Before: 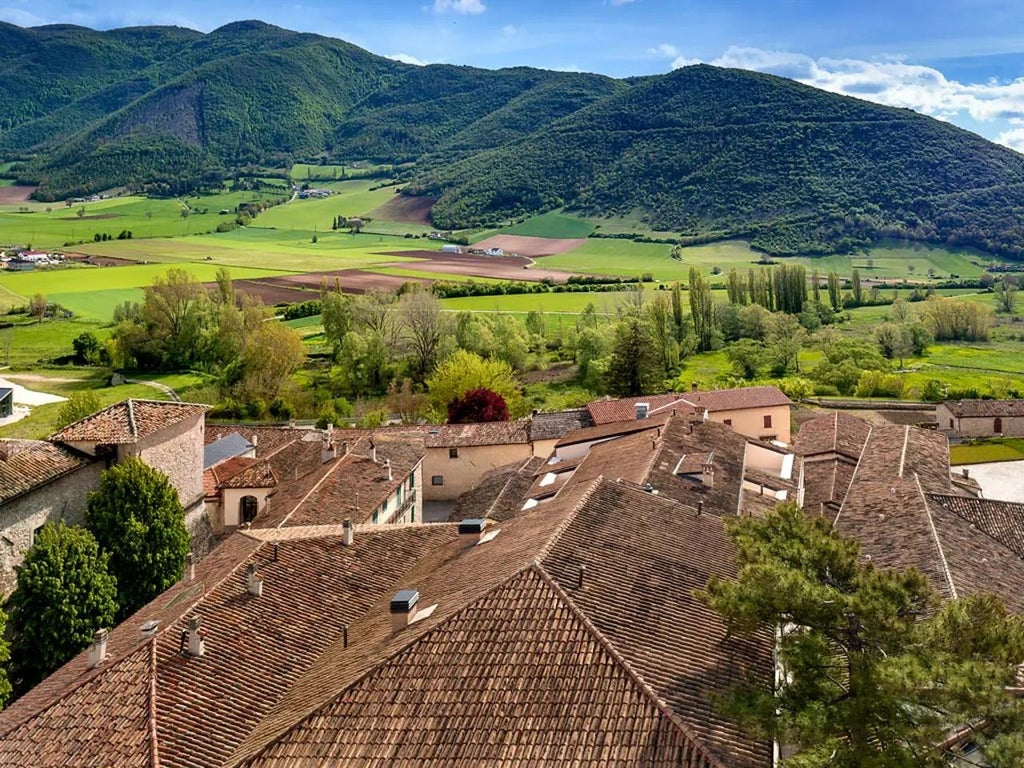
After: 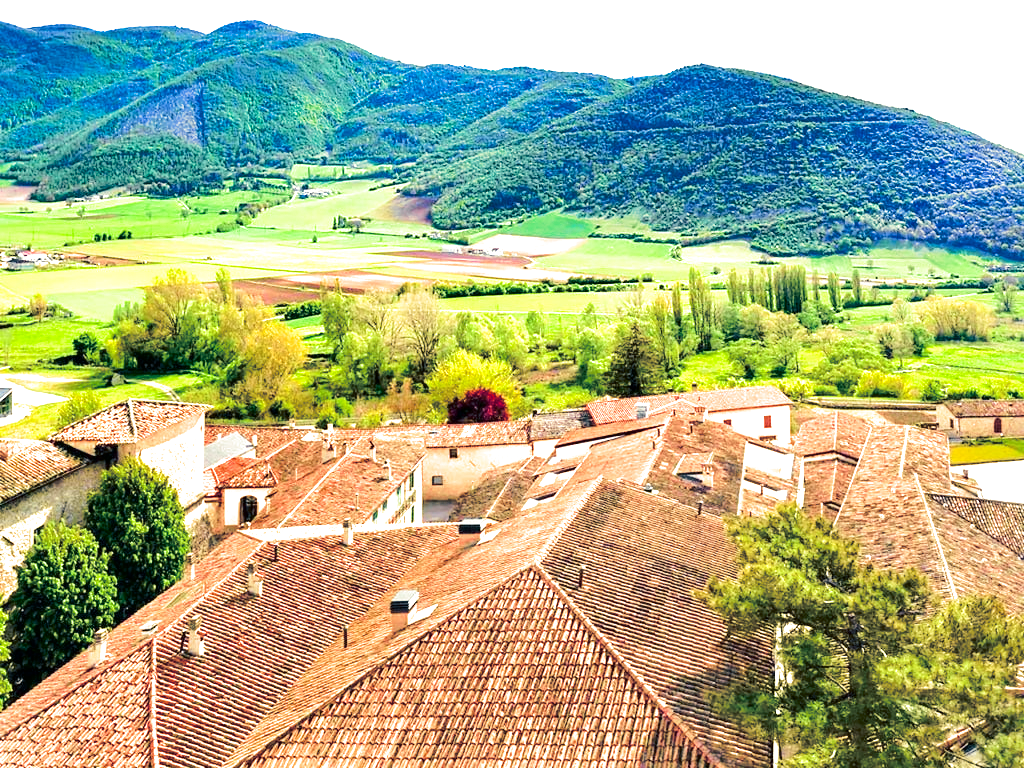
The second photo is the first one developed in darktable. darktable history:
exposure: black level correction 0, exposure 1.625 EV, compensate exposure bias true, compensate highlight preservation false
split-toning: shadows › hue 216°, shadows › saturation 1, highlights › hue 57.6°, balance -33.4
tone curve: curves: ch0 [(0, 0) (0.037, 0.011) (0.131, 0.108) (0.279, 0.279) (0.476, 0.554) (0.617, 0.693) (0.704, 0.77) (0.813, 0.852) (0.916, 0.924) (1, 0.993)]; ch1 [(0, 0) (0.318, 0.278) (0.444, 0.427) (0.493, 0.492) (0.508, 0.502) (0.534, 0.531) (0.562, 0.571) (0.626, 0.667) (0.746, 0.764) (1, 1)]; ch2 [(0, 0) (0.316, 0.292) (0.381, 0.37) (0.423, 0.448) (0.476, 0.492) (0.502, 0.498) (0.522, 0.518) (0.533, 0.532) (0.586, 0.631) (0.634, 0.663) (0.7, 0.7) (0.861, 0.808) (1, 0.951)], color space Lab, independent channels, preserve colors none
color balance rgb: perceptual saturation grading › global saturation 30%
